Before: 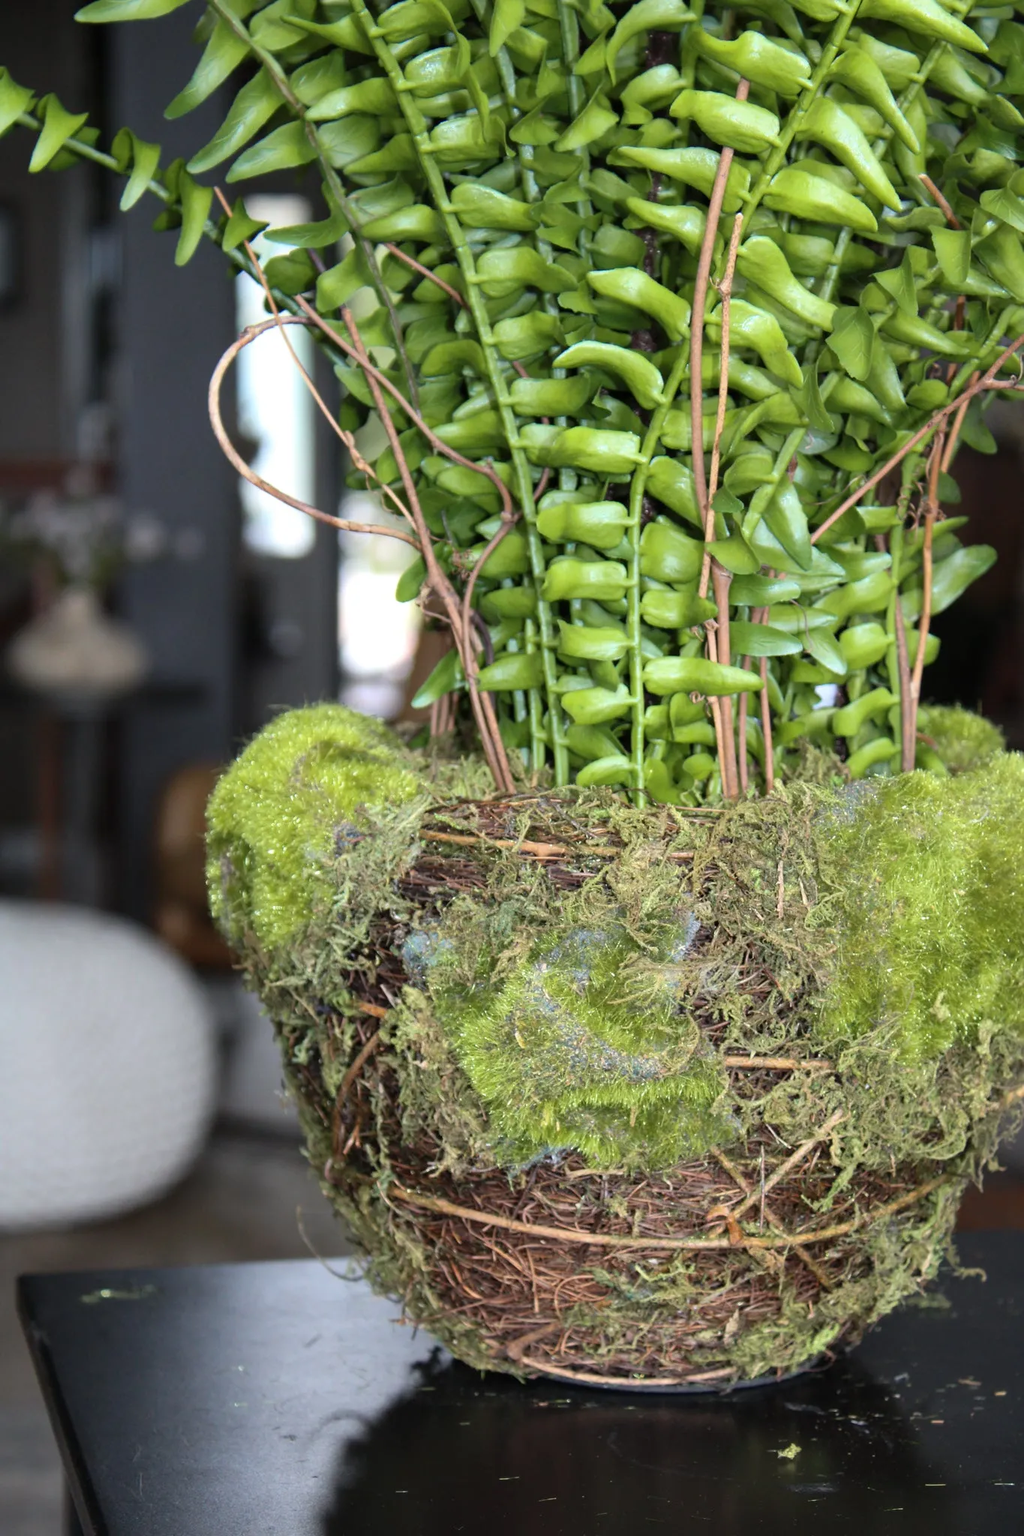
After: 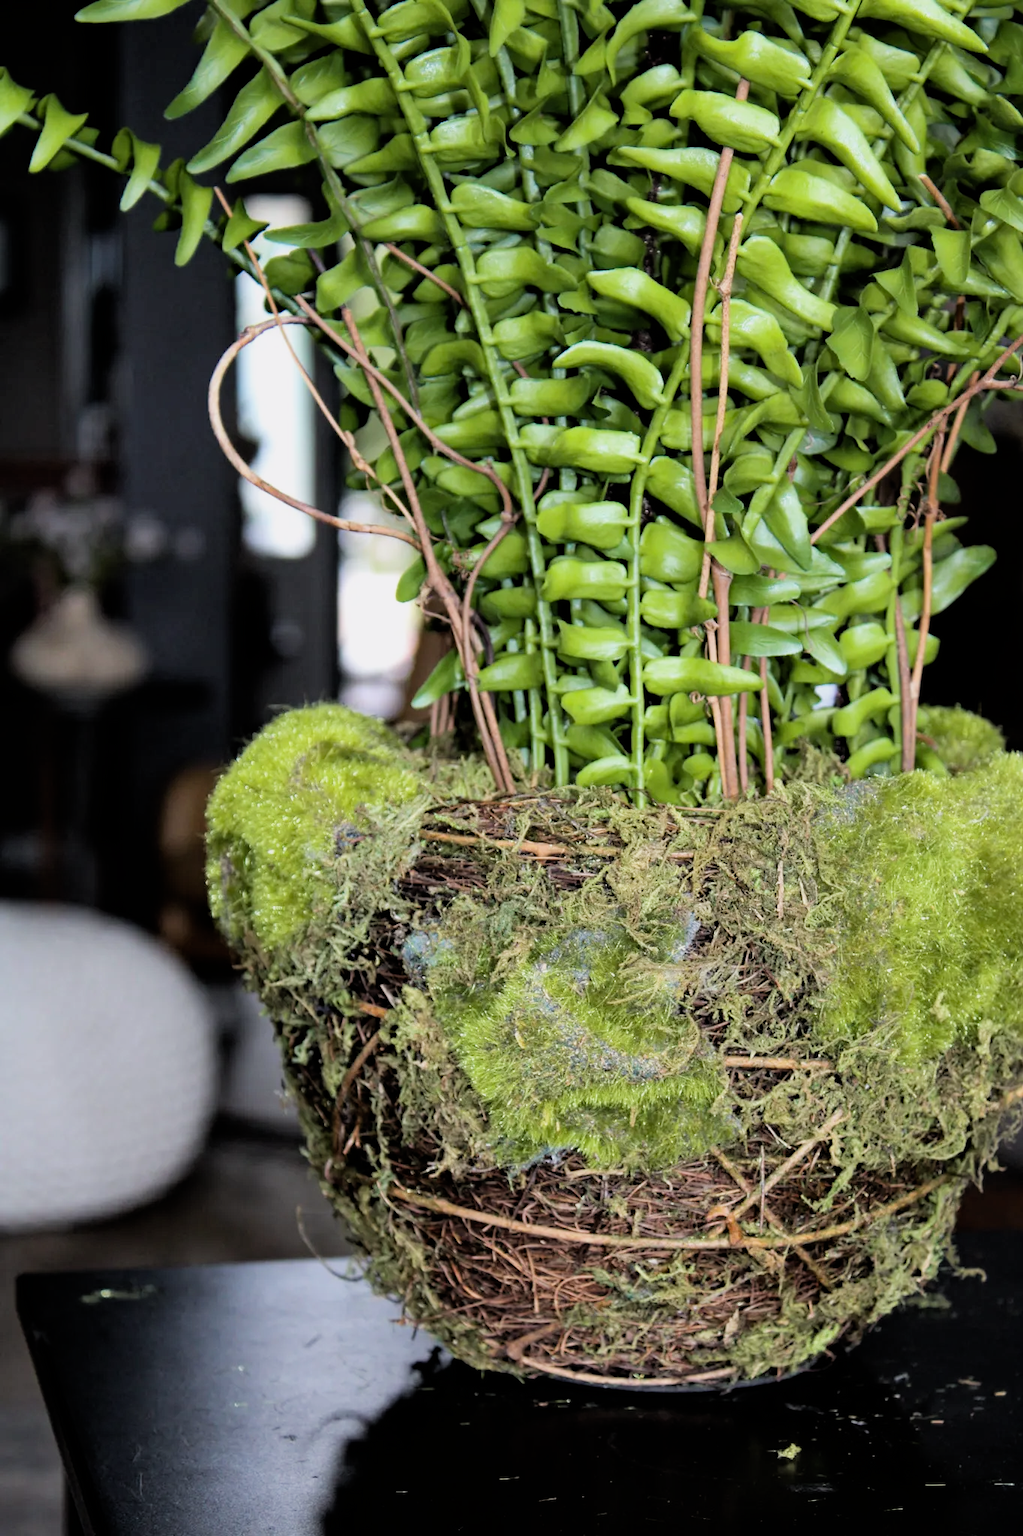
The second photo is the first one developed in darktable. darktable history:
haze removal: compatibility mode true, adaptive false
filmic rgb: black relative exposure -5 EV, white relative exposure 3.5 EV, hardness 3.19, contrast 1.2, highlights saturation mix -50%
